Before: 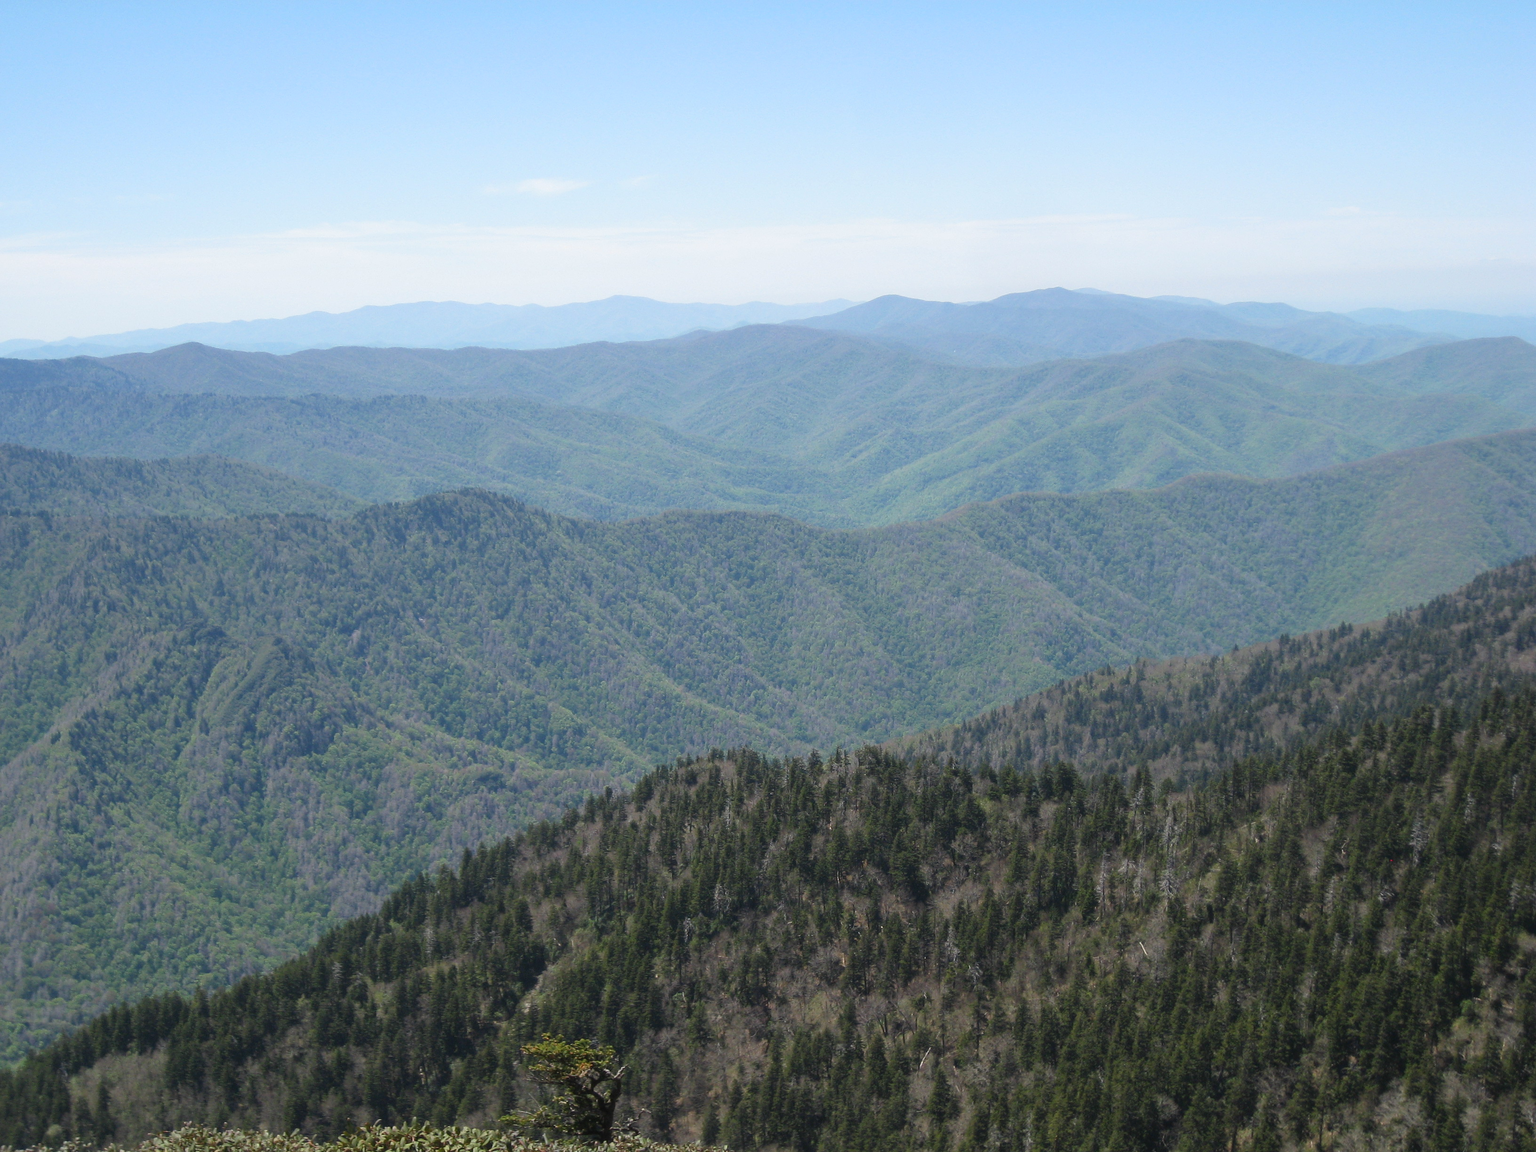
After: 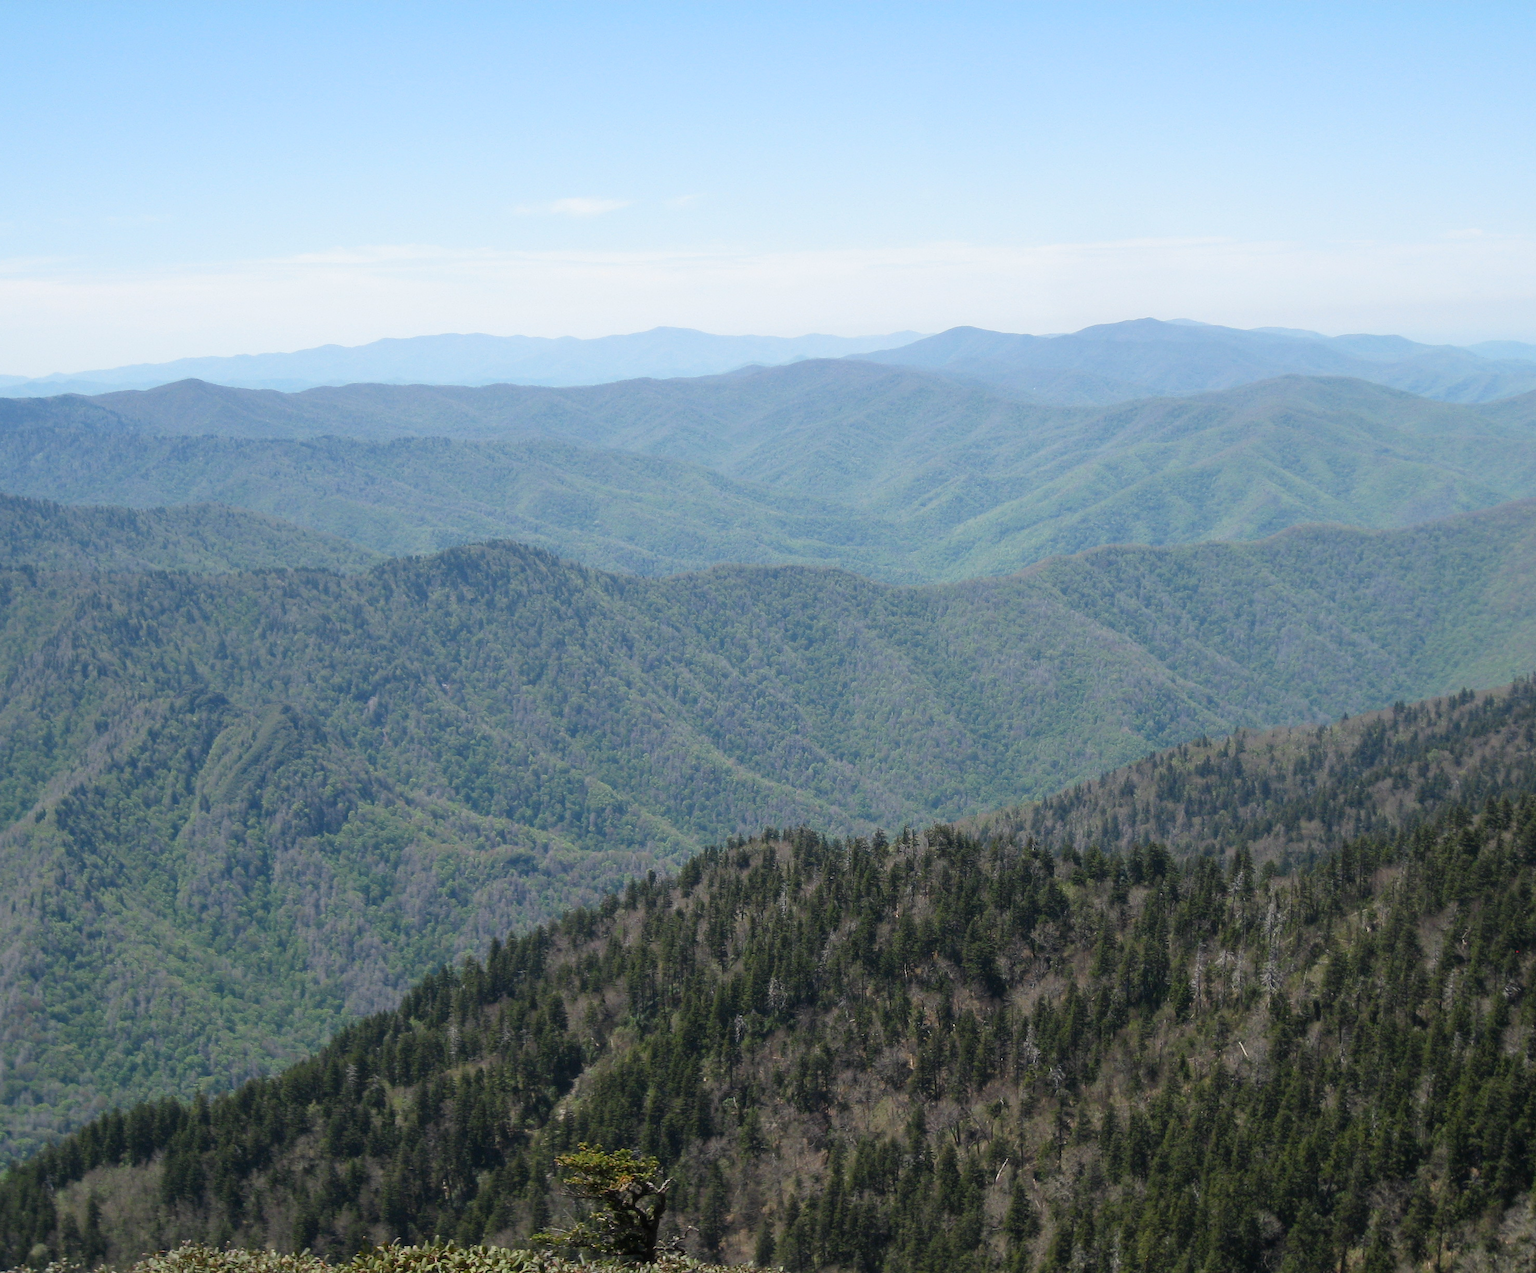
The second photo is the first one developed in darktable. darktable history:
crop and rotate: left 1.283%, right 8.264%
